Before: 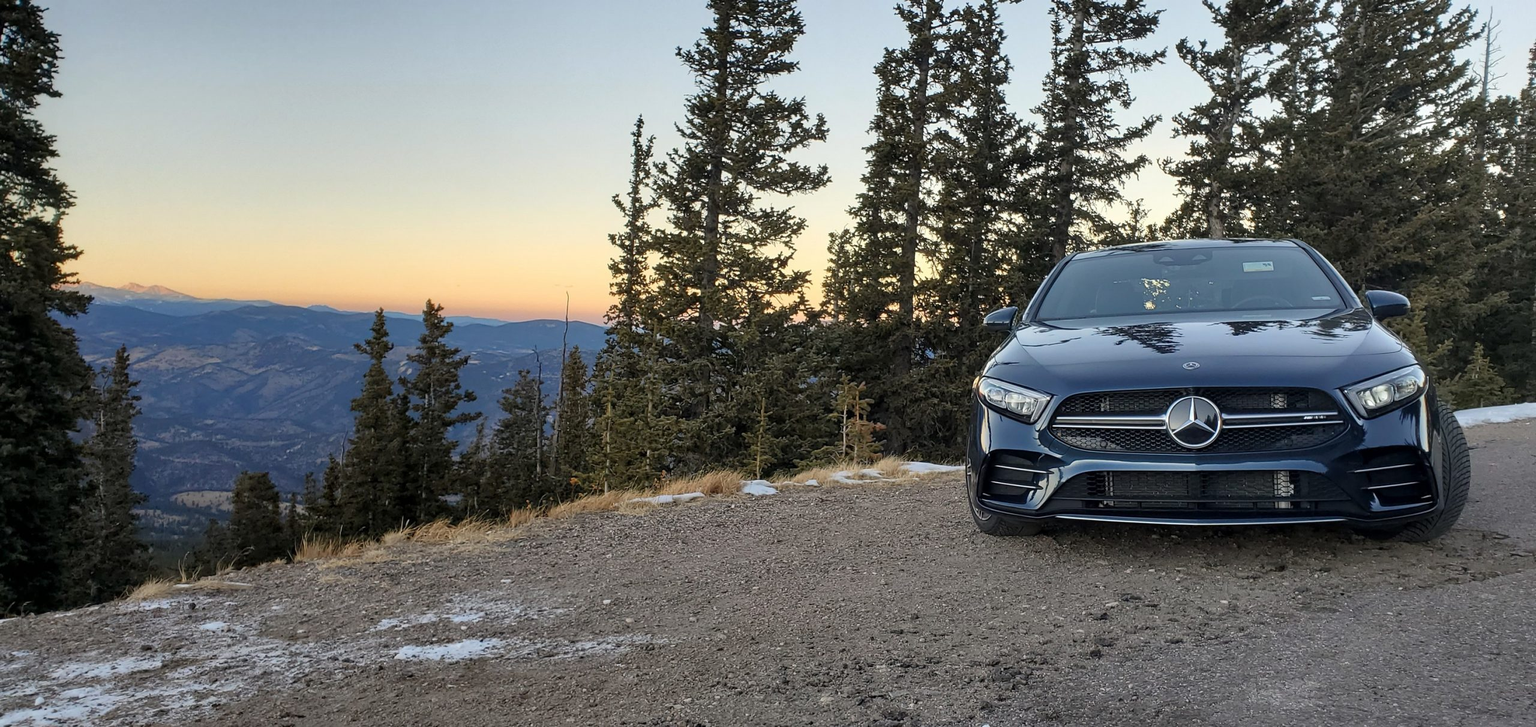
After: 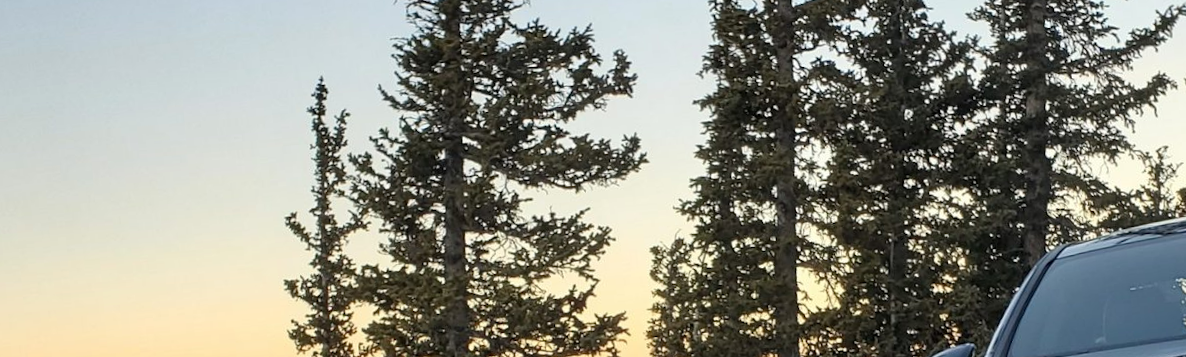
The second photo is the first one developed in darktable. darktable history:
crop: left 28.64%, top 16.832%, right 26.637%, bottom 58.055%
rotate and perspective: rotation -4.86°, automatic cropping off
